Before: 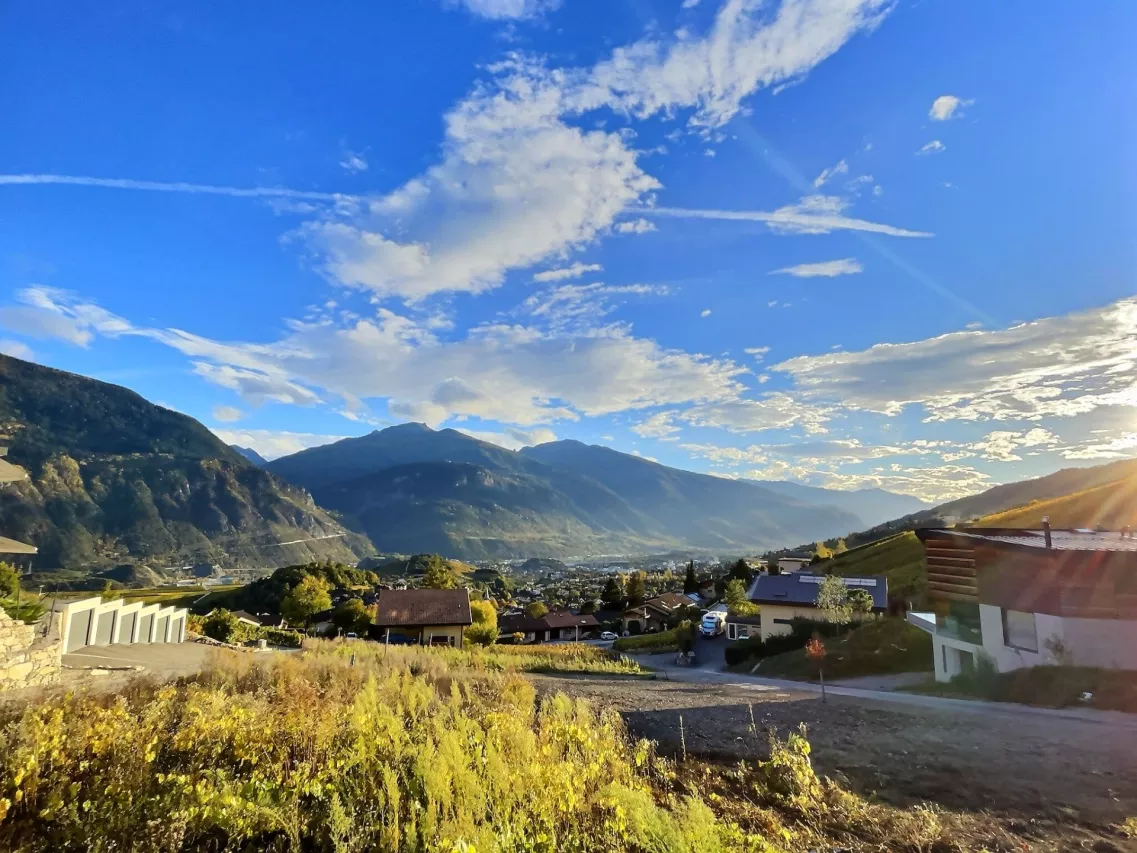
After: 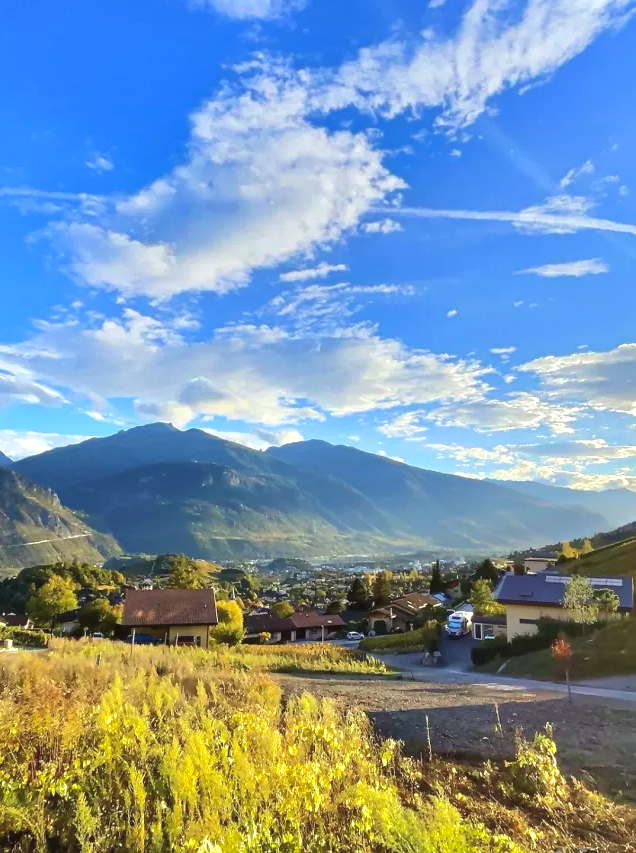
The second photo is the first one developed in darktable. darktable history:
crop and rotate: left 22.358%, right 21.62%
exposure: black level correction -0.002, exposure 0.528 EV, compensate exposure bias true, compensate highlight preservation false
shadows and highlights: on, module defaults
velvia: on, module defaults
